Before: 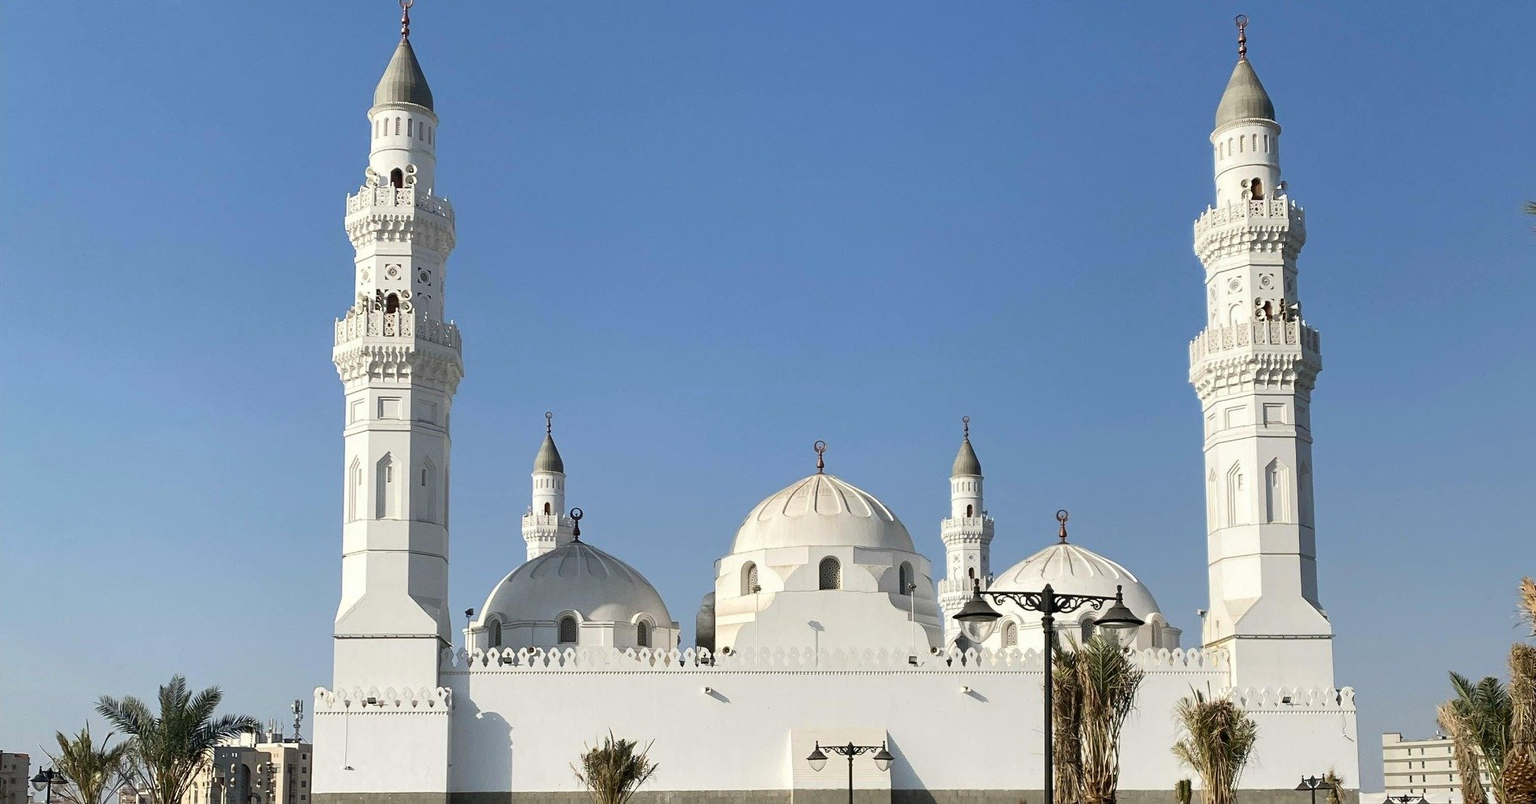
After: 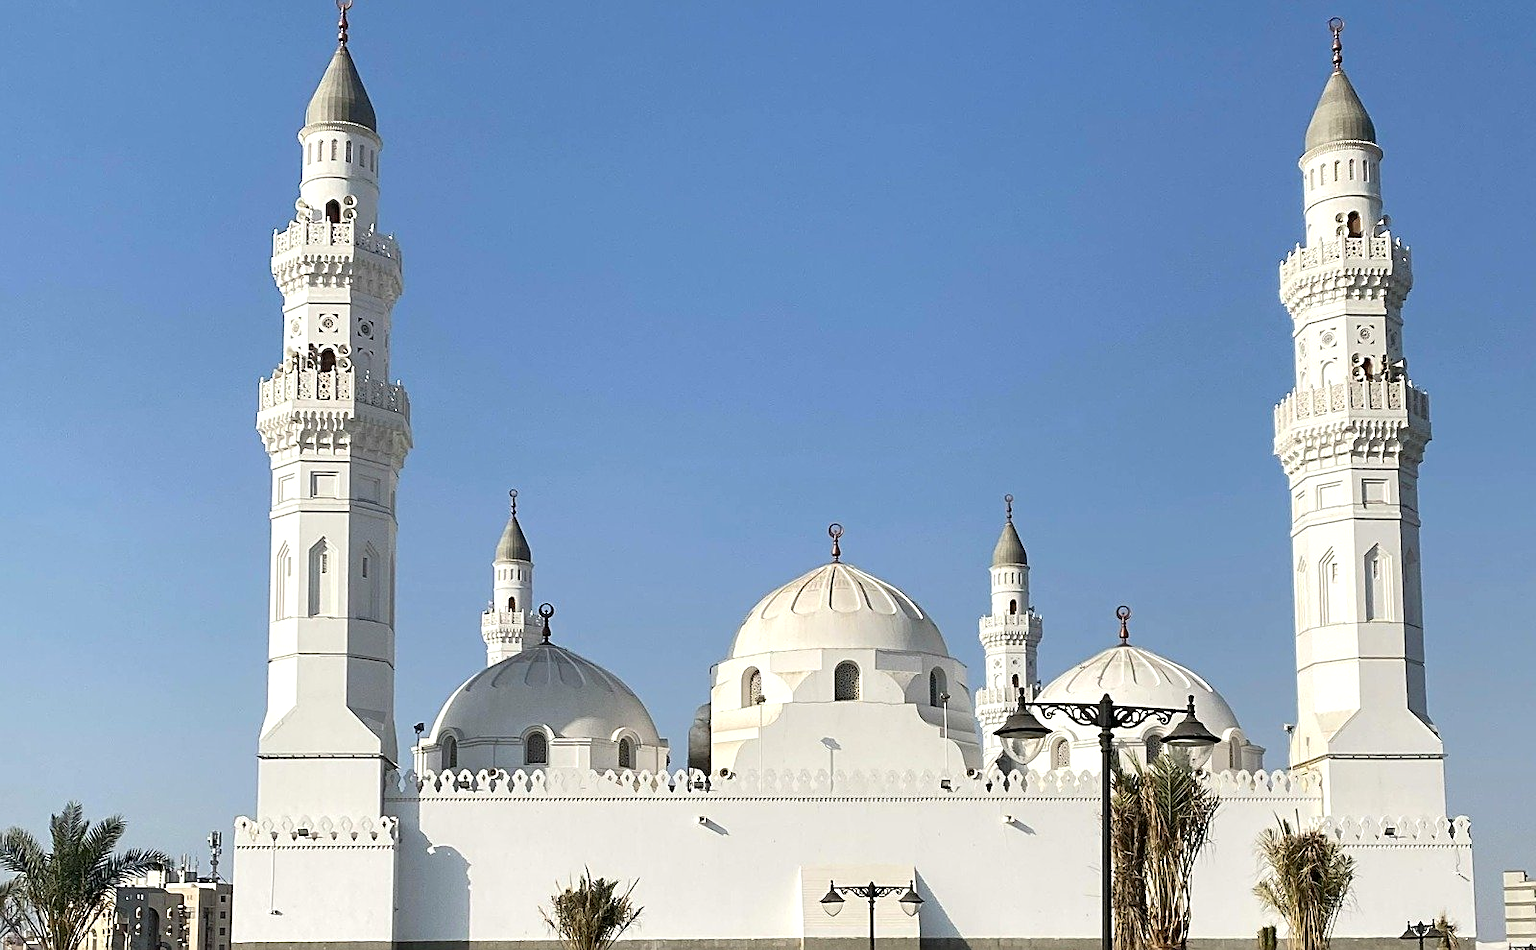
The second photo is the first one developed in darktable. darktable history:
crop: left 7.598%, right 7.873%
exposure: exposure 0.2 EV, compensate highlight preservation false
sharpen: on, module defaults
